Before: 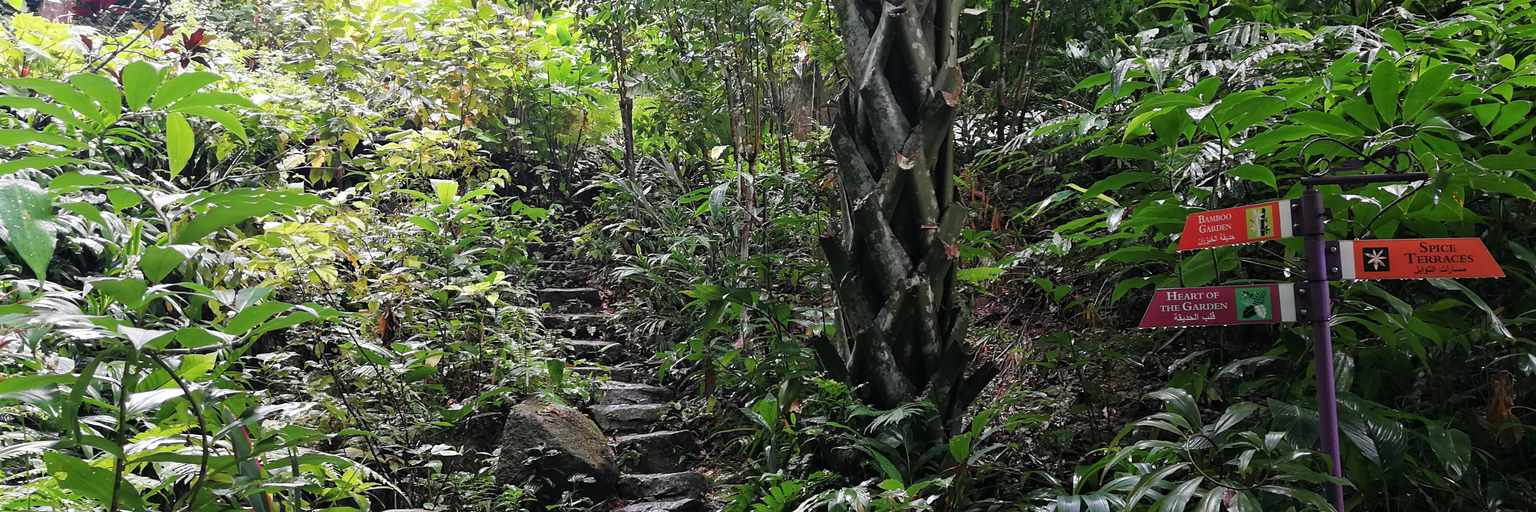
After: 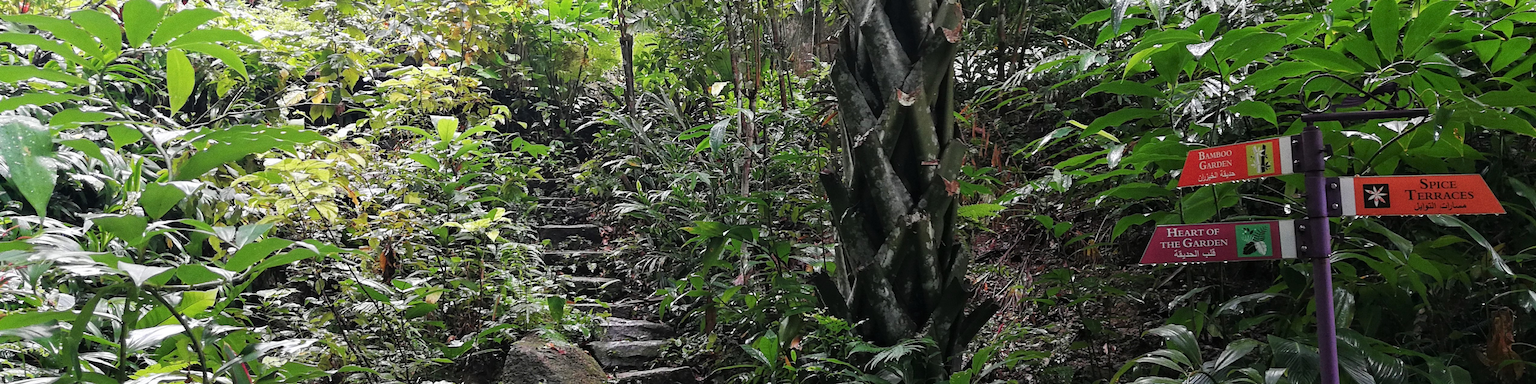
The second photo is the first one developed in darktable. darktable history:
grain: coarseness 0.09 ISO, strength 40%
crop and rotate: top 12.5%, bottom 12.5%
